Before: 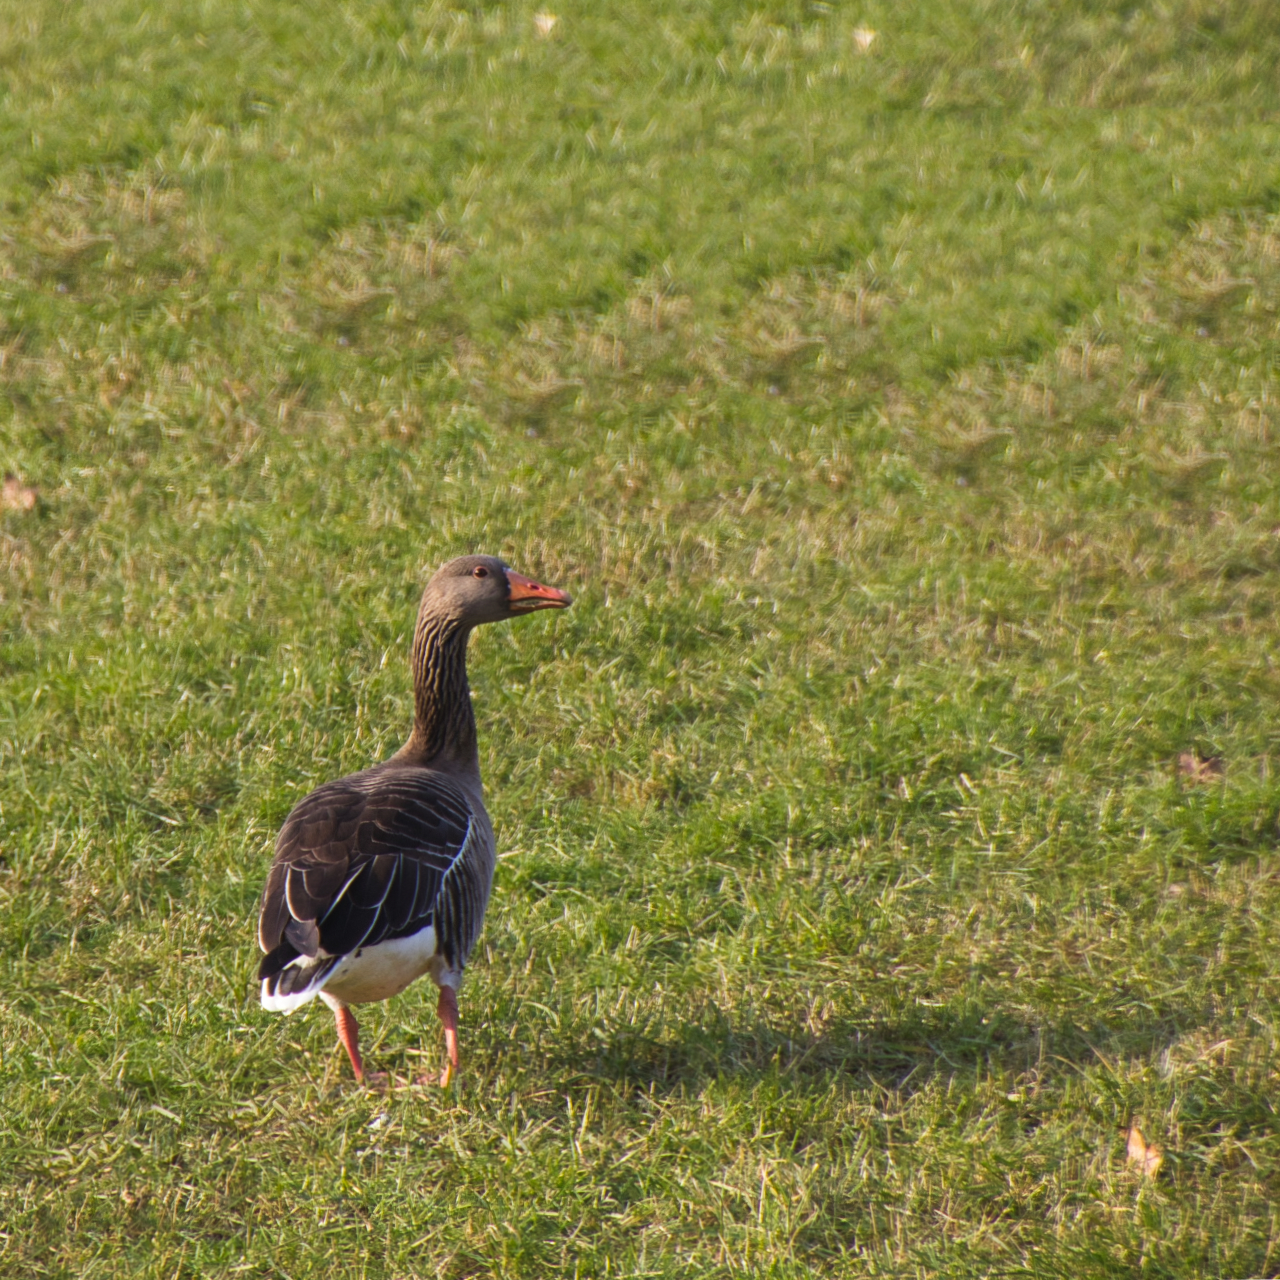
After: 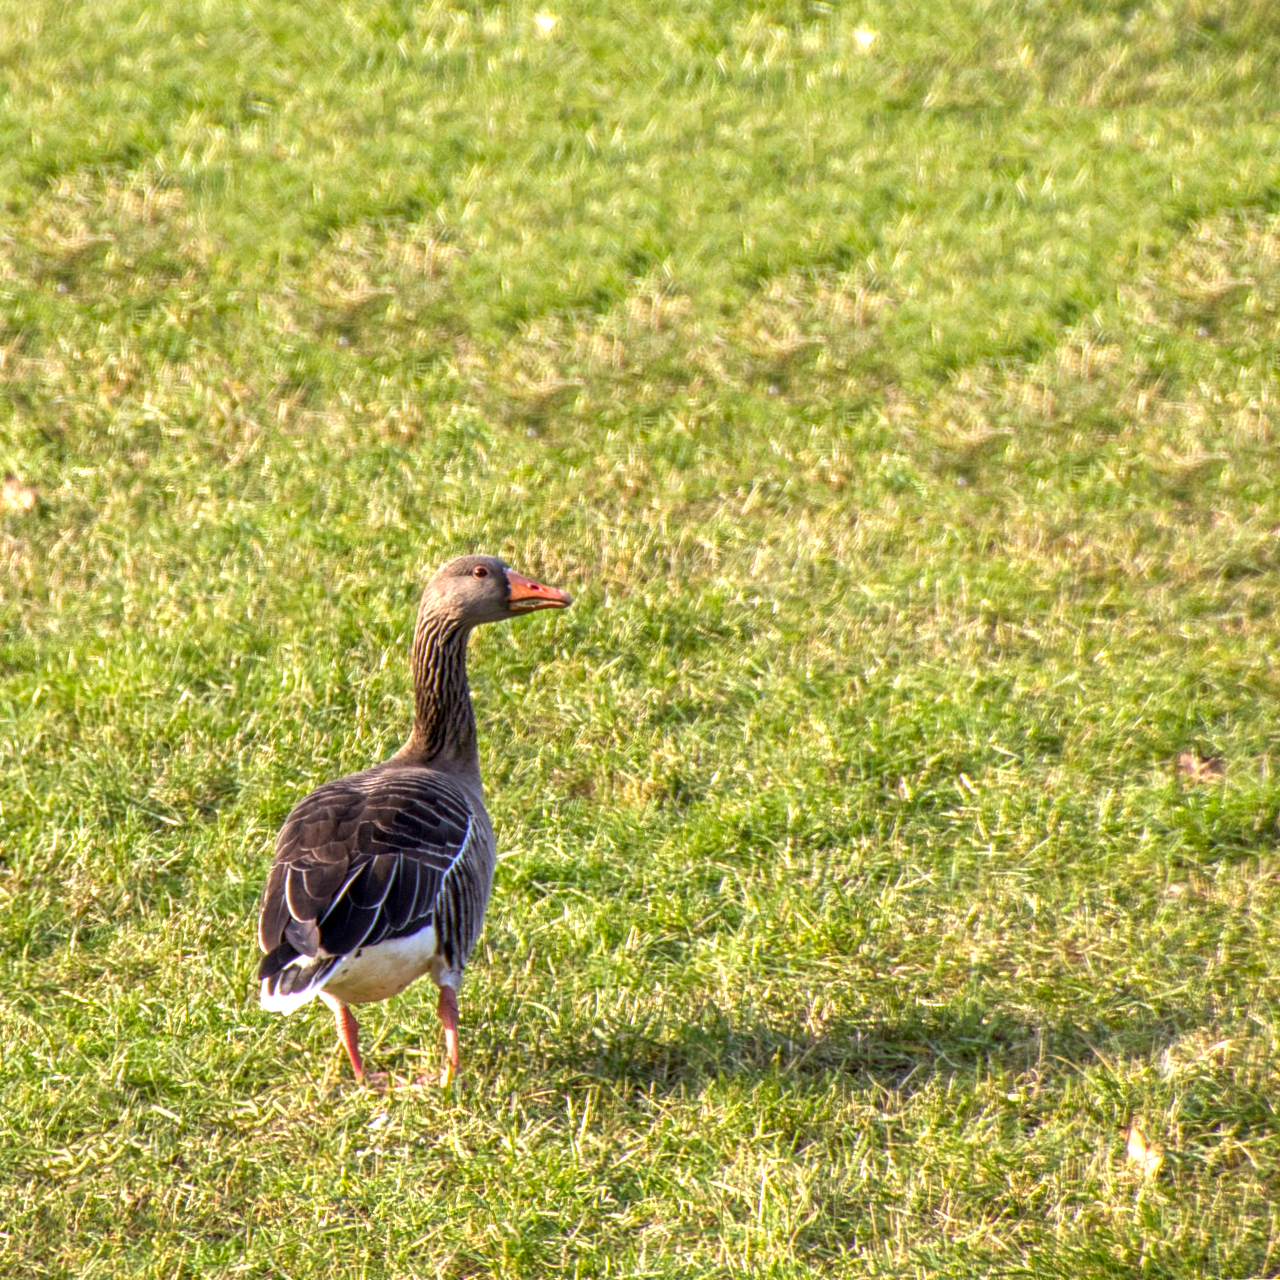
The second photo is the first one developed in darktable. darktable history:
exposure: black level correction 0.008, exposure 0.974 EV, compensate exposure bias true, compensate highlight preservation false
local contrast: highlights 6%, shadows 1%, detail 133%
